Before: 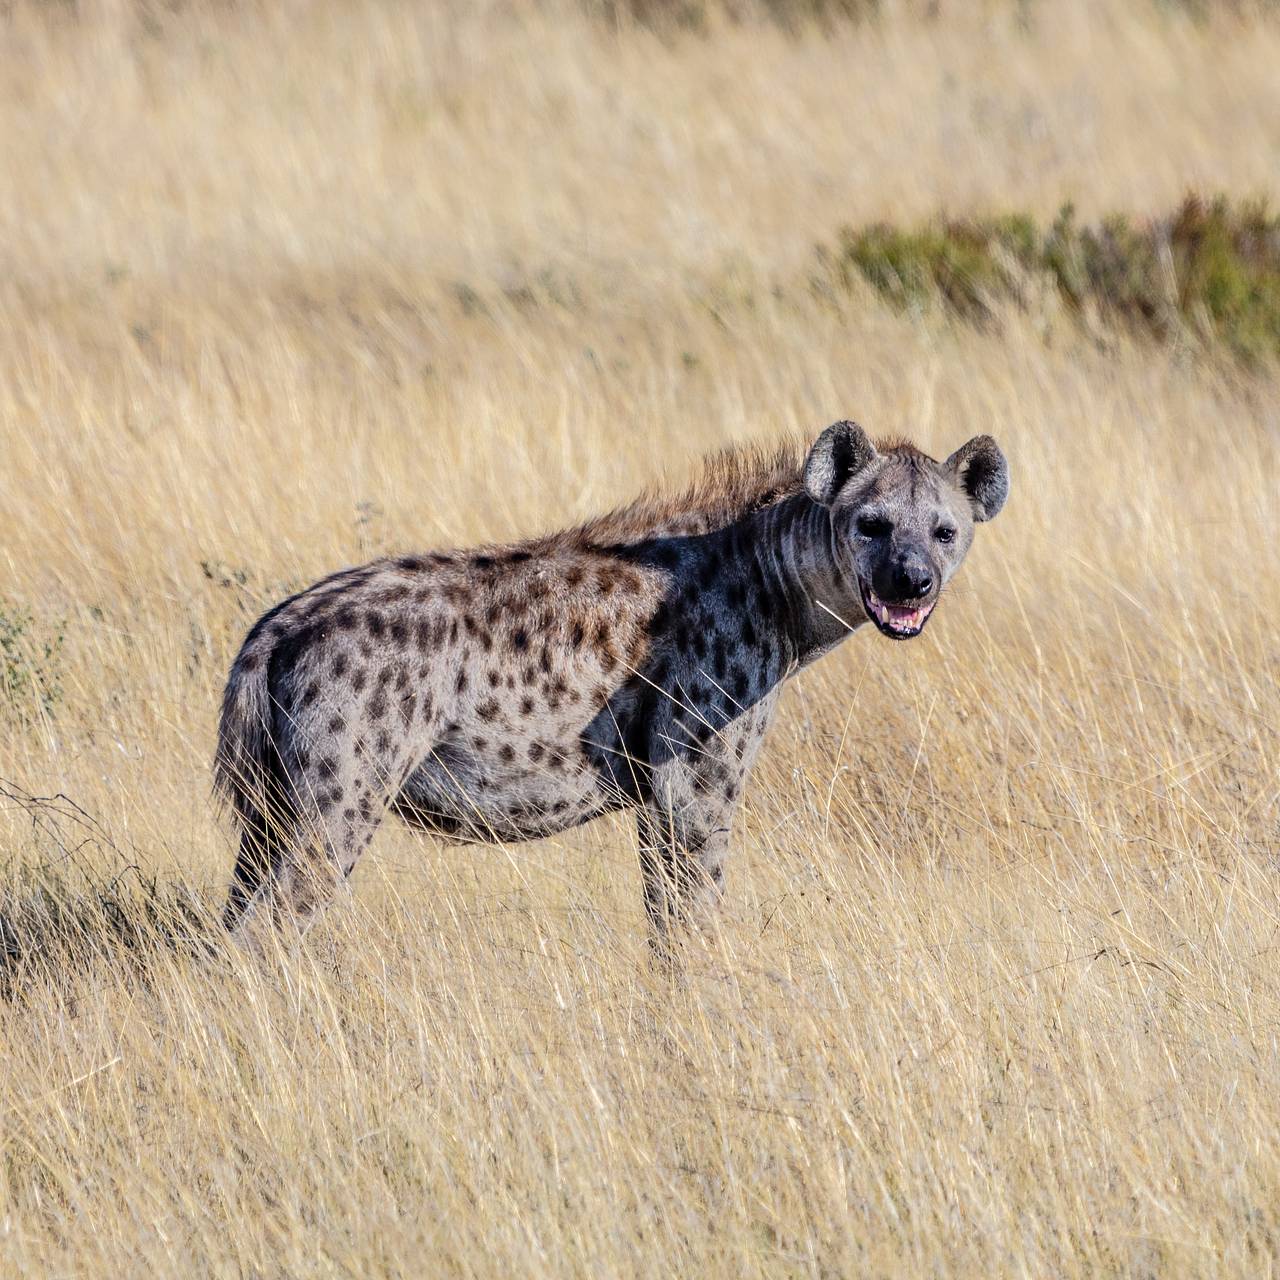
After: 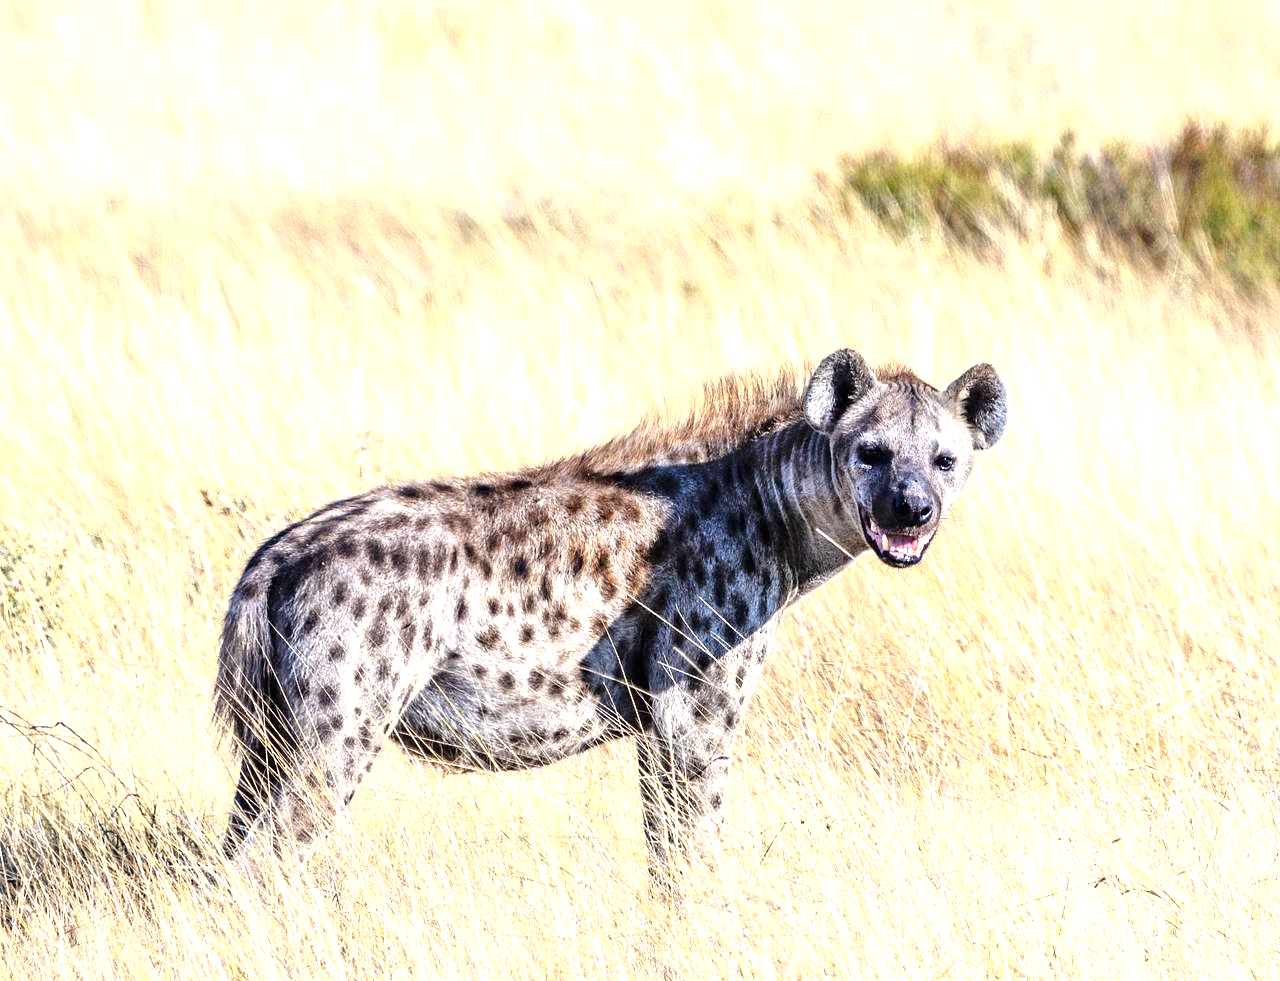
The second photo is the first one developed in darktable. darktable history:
crop: top 5.667%, bottom 17.637%
exposure: black level correction 0, exposure 1.2 EV, compensate exposure bias true, compensate highlight preservation false
color zones: curves: ch0 [(0.068, 0.464) (0.25, 0.5) (0.48, 0.508) (0.75, 0.536) (0.886, 0.476) (0.967, 0.456)]; ch1 [(0.066, 0.456) (0.25, 0.5) (0.616, 0.508) (0.746, 0.56) (0.934, 0.444)]
